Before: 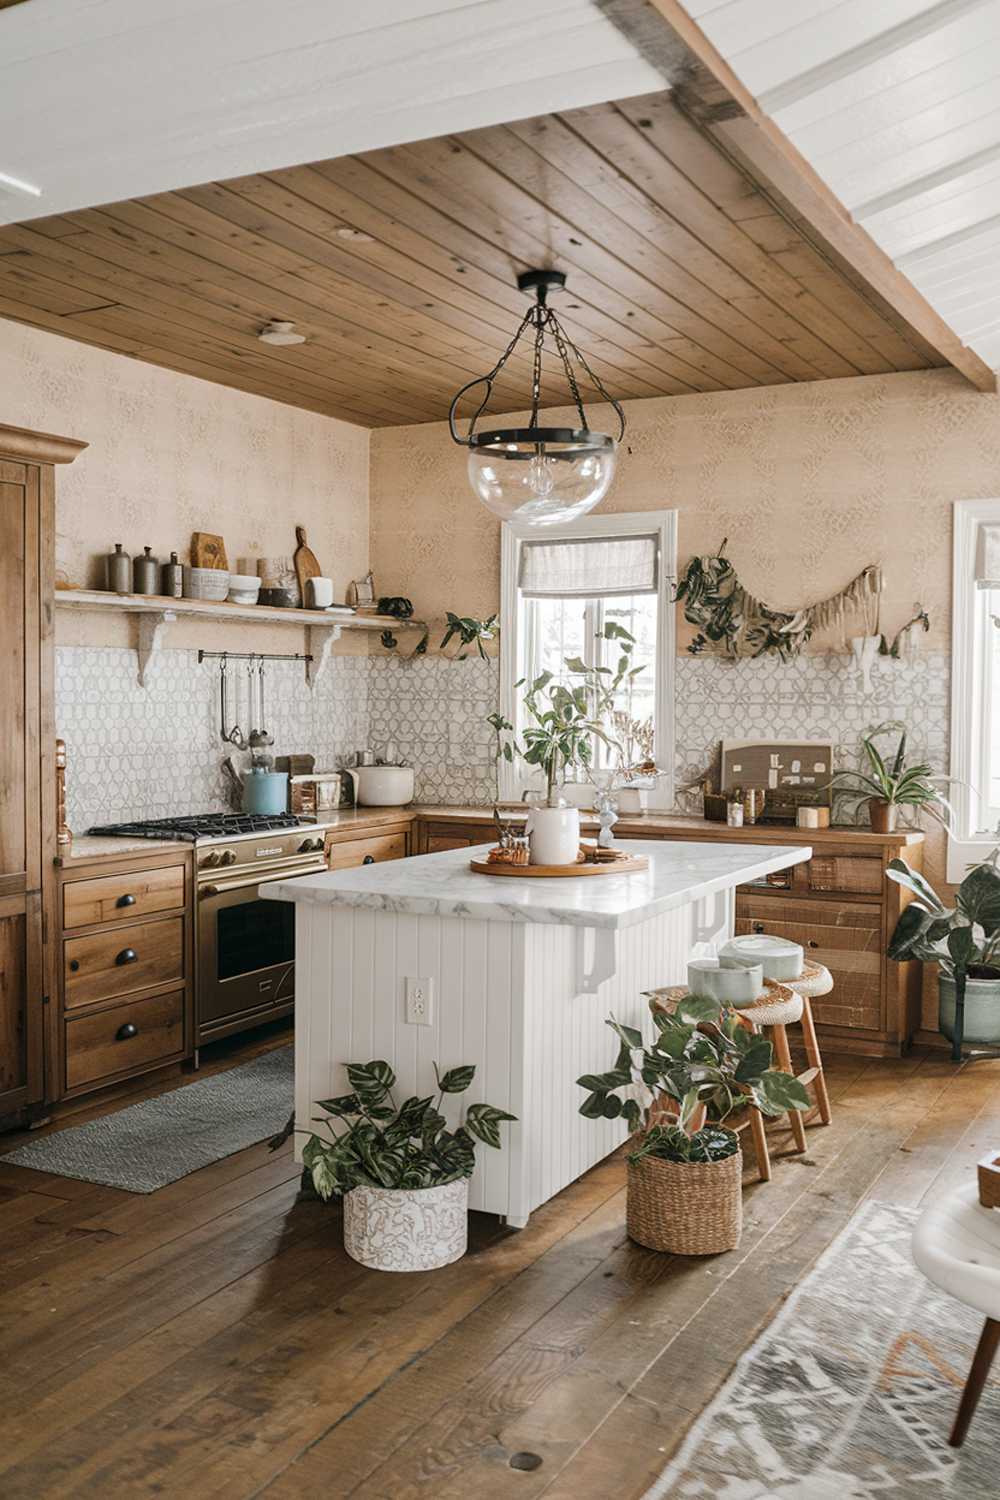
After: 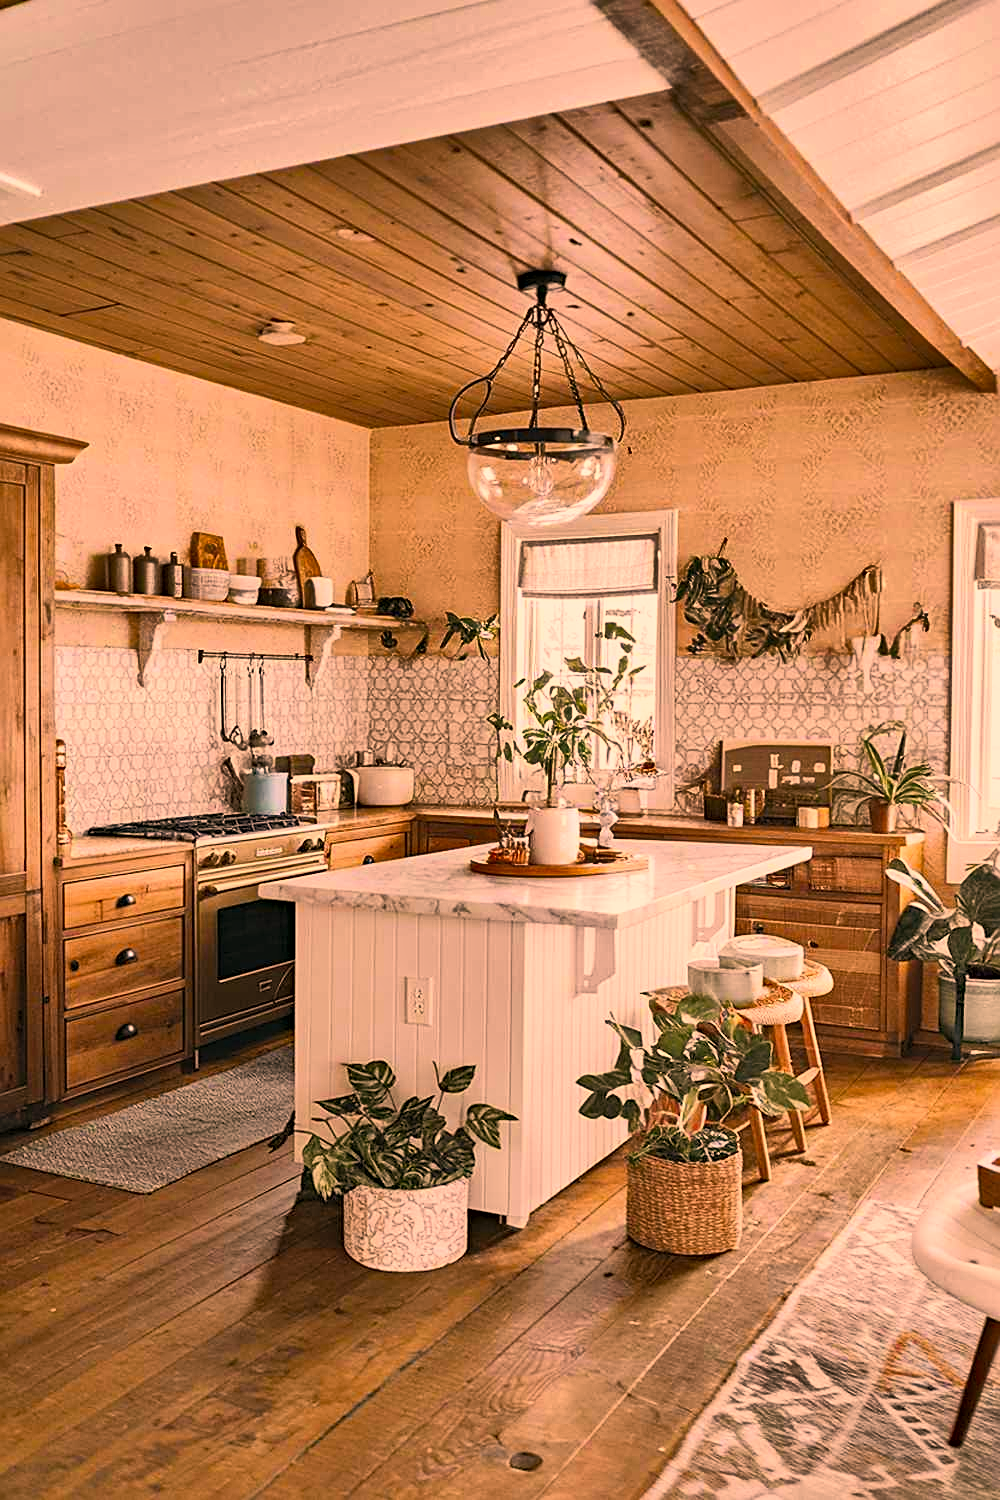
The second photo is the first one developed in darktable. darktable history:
contrast brightness saturation: contrast 0.198, brightness 0.196, saturation 0.786
shadows and highlights: radius 101.32, shadows 50.8, highlights -65.76, soften with gaussian
color correction: highlights a* 39.31, highlights b* 39.56, saturation 0.687
exposure: compensate exposure bias true, compensate highlight preservation false
haze removal: strength 0.284, distance 0.252, compatibility mode true, adaptive false
sharpen: on, module defaults
